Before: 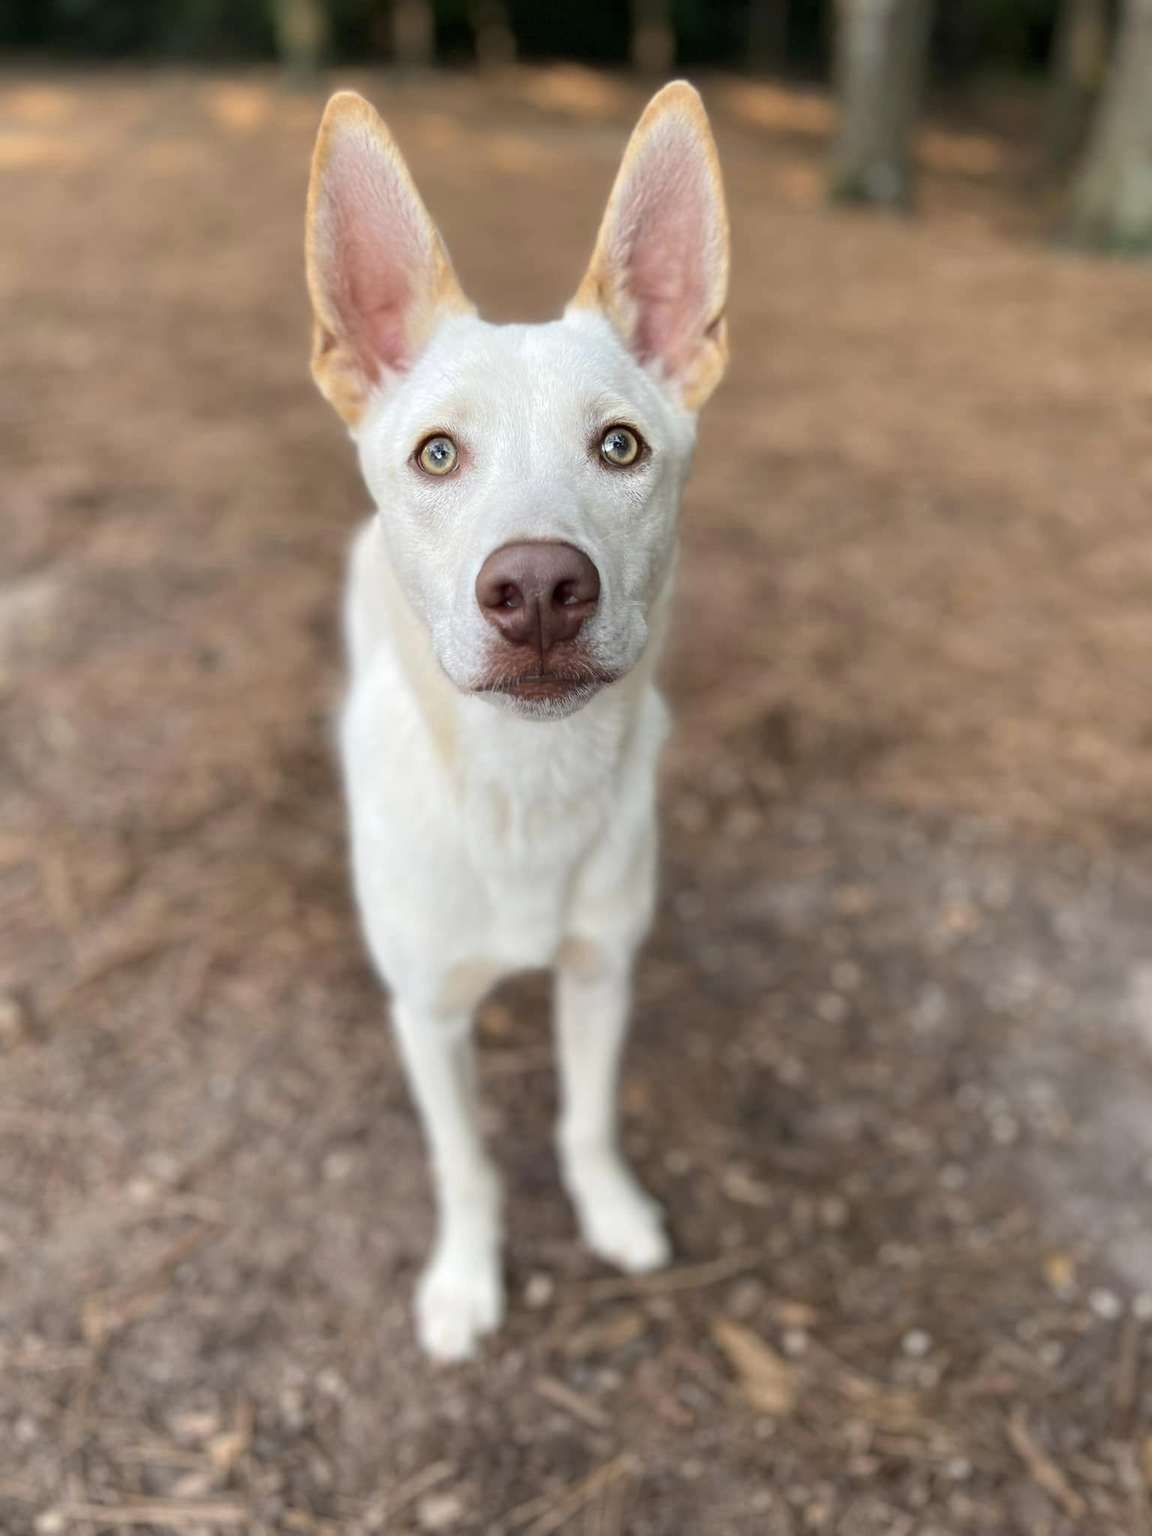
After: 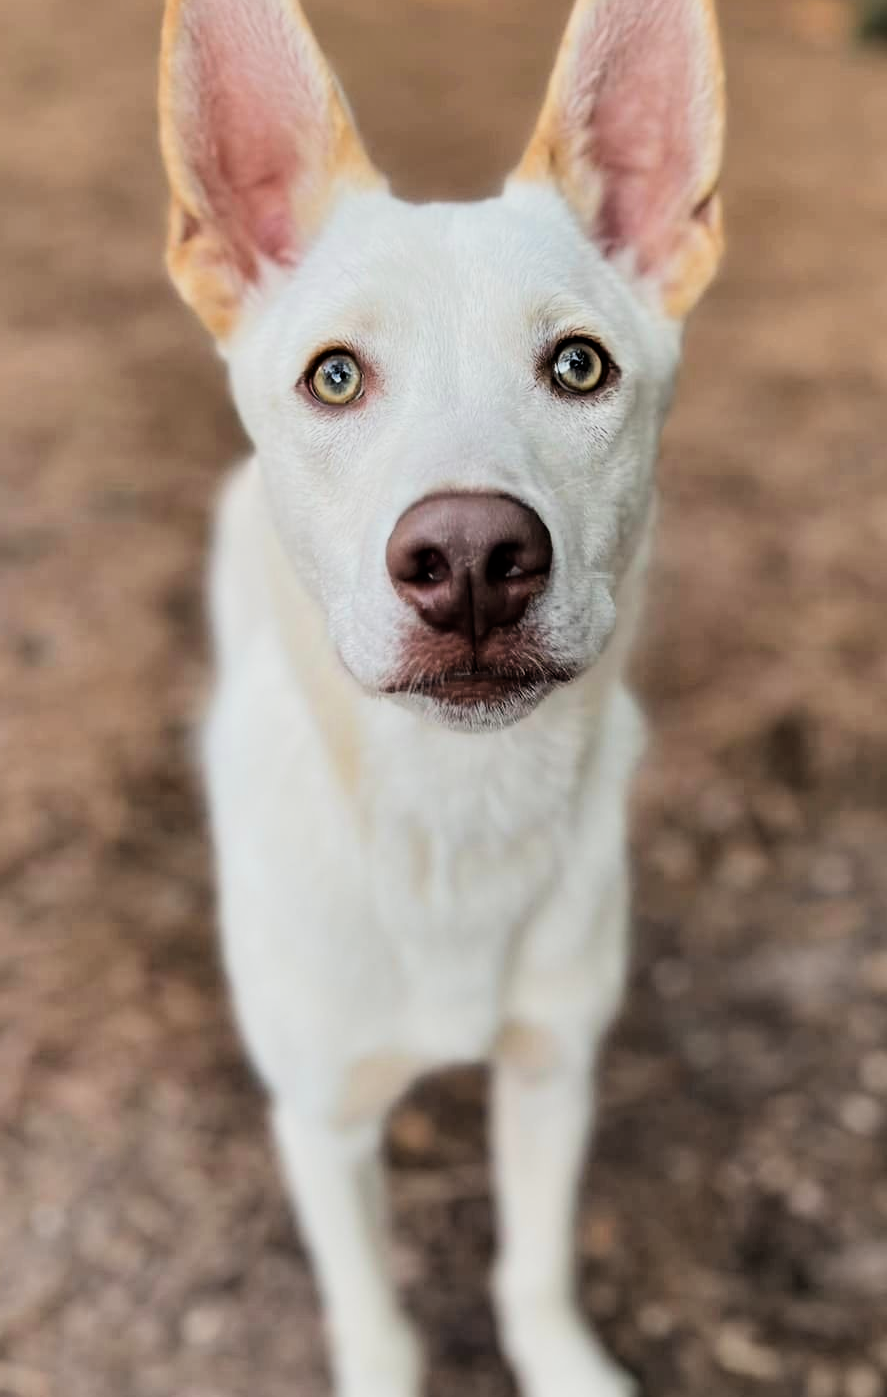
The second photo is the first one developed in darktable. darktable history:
crop: left 16.202%, top 11.208%, right 26.045%, bottom 20.557%
filmic rgb: black relative exposure -5 EV, hardness 2.88, contrast 1.5
shadows and highlights: soften with gaussian
